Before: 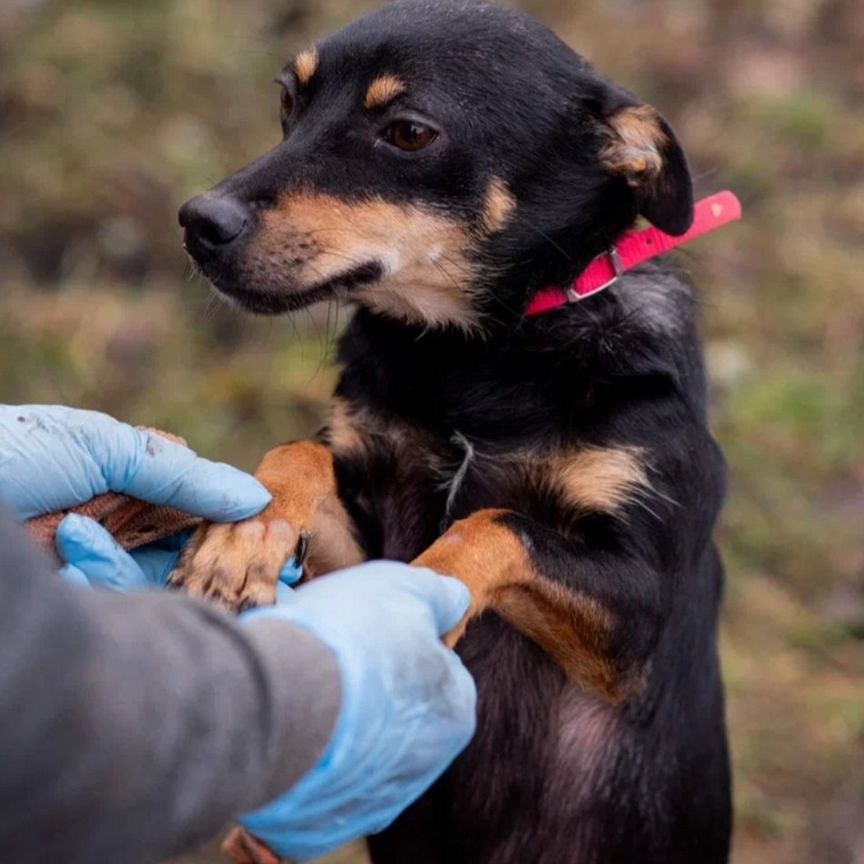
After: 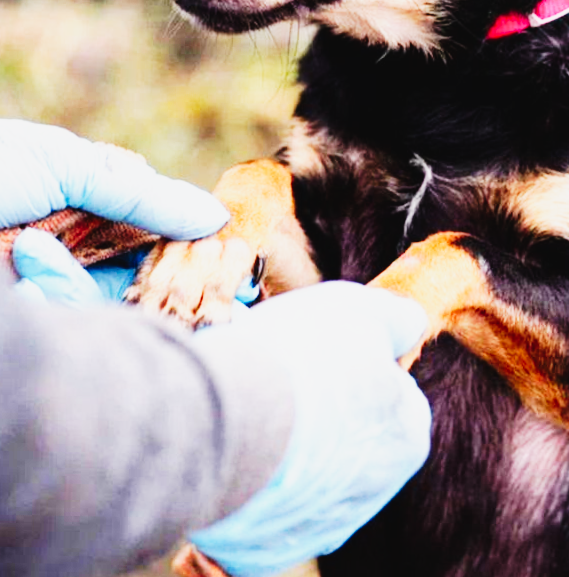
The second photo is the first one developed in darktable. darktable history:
crop and rotate: angle -1.09°, left 3.931%, top 31.921%, right 28.895%
base curve: curves: ch0 [(0, 0) (0.007, 0.004) (0.027, 0.03) (0.046, 0.07) (0.207, 0.54) (0.442, 0.872) (0.673, 0.972) (1, 1)], preserve colors none
exposure: black level correction 0, exposure 0.693 EV, compensate highlight preservation false
tone curve: curves: ch0 [(0, 0.025) (0.15, 0.143) (0.452, 0.486) (0.751, 0.788) (1, 0.961)]; ch1 [(0, 0) (0.43, 0.408) (0.476, 0.469) (0.497, 0.494) (0.546, 0.571) (0.566, 0.607) (0.62, 0.657) (1, 1)]; ch2 [(0, 0) (0.386, 0.397) (0.505, 0.498) (0.547, 0.546) (0.579, 0.58) (1, 1)], preserve colors none
